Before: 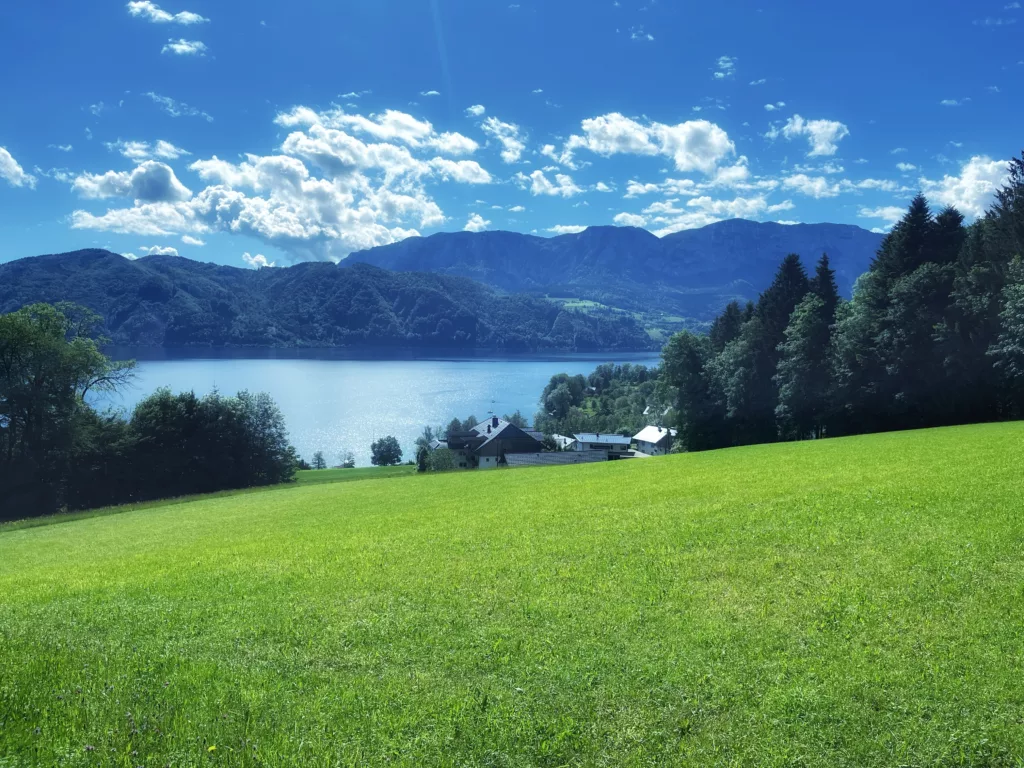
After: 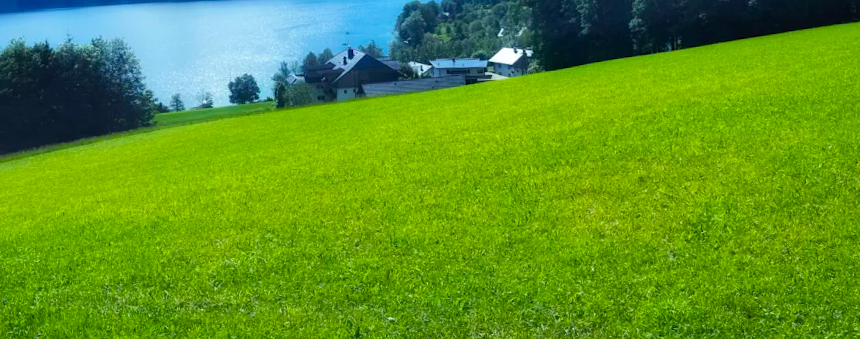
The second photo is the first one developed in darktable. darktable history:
color balance rgb: linear chroma grading › global chroma 15%, perceptual saturation grading › global saturation 30%
rotate and perspective: rotation -3.52°, crop left 0.036, crop right 0.964, crop top 0.081, crop bottom 0.919
crop and rotate: left 13.306%, top 48.129%, bottom 2.928%
